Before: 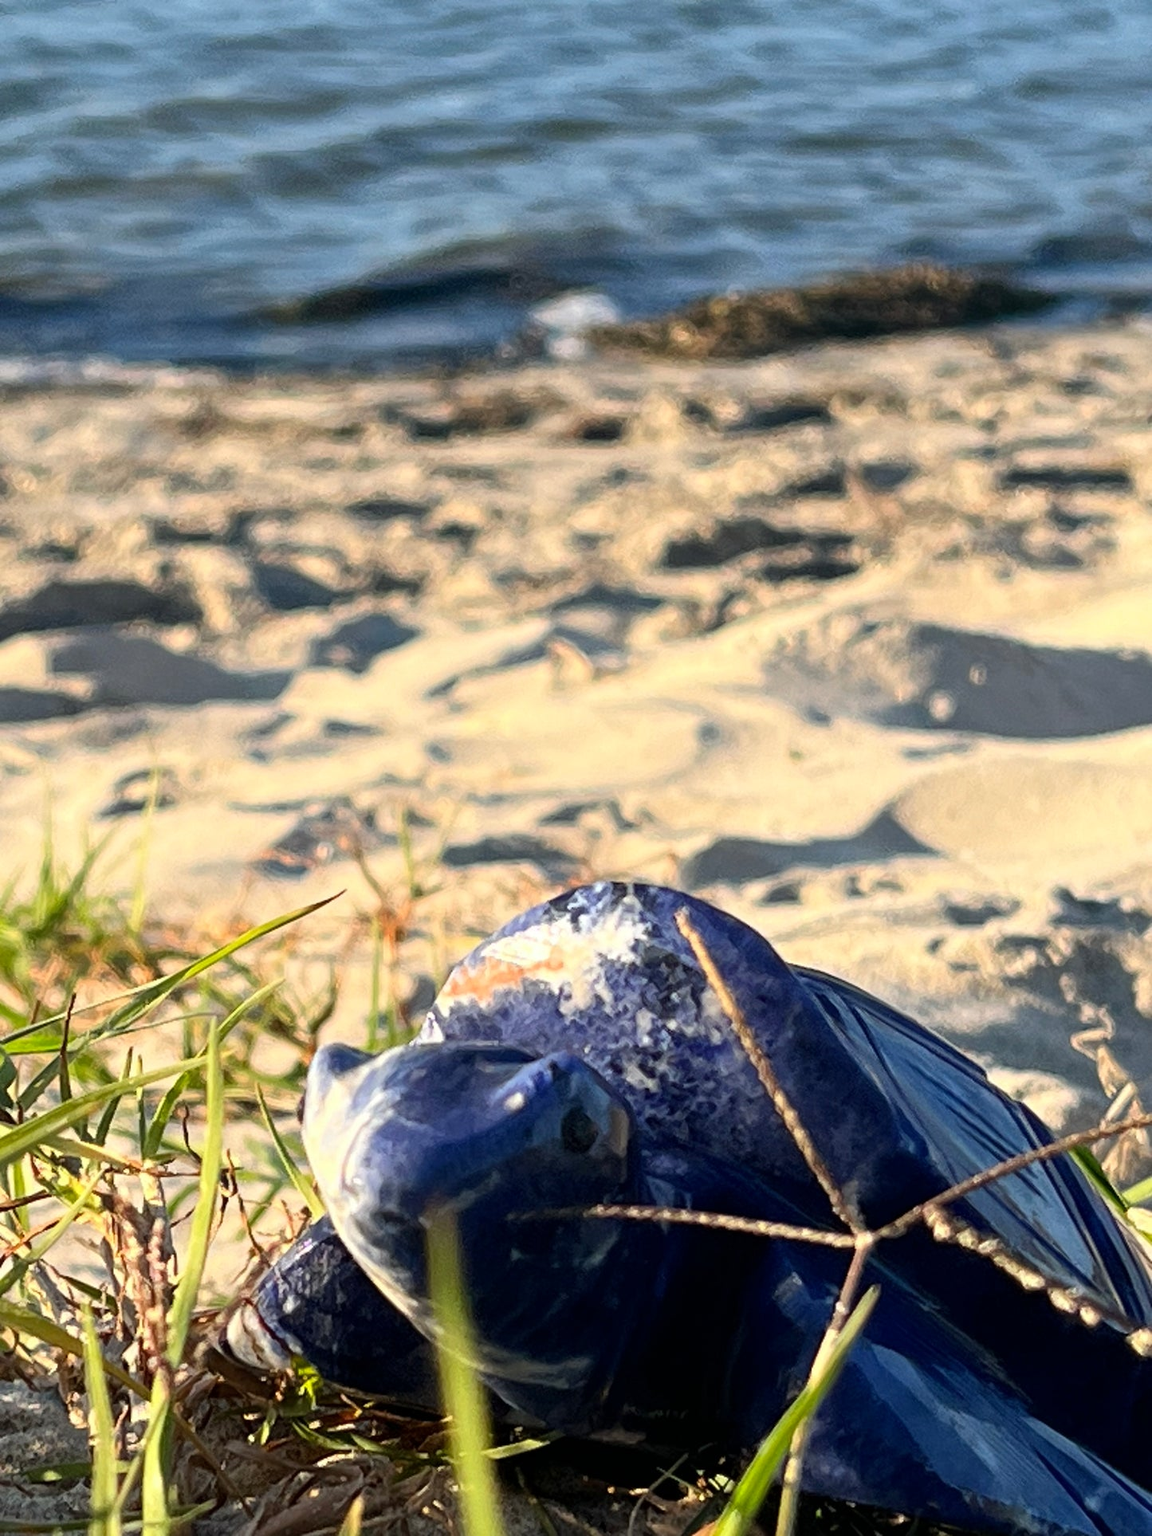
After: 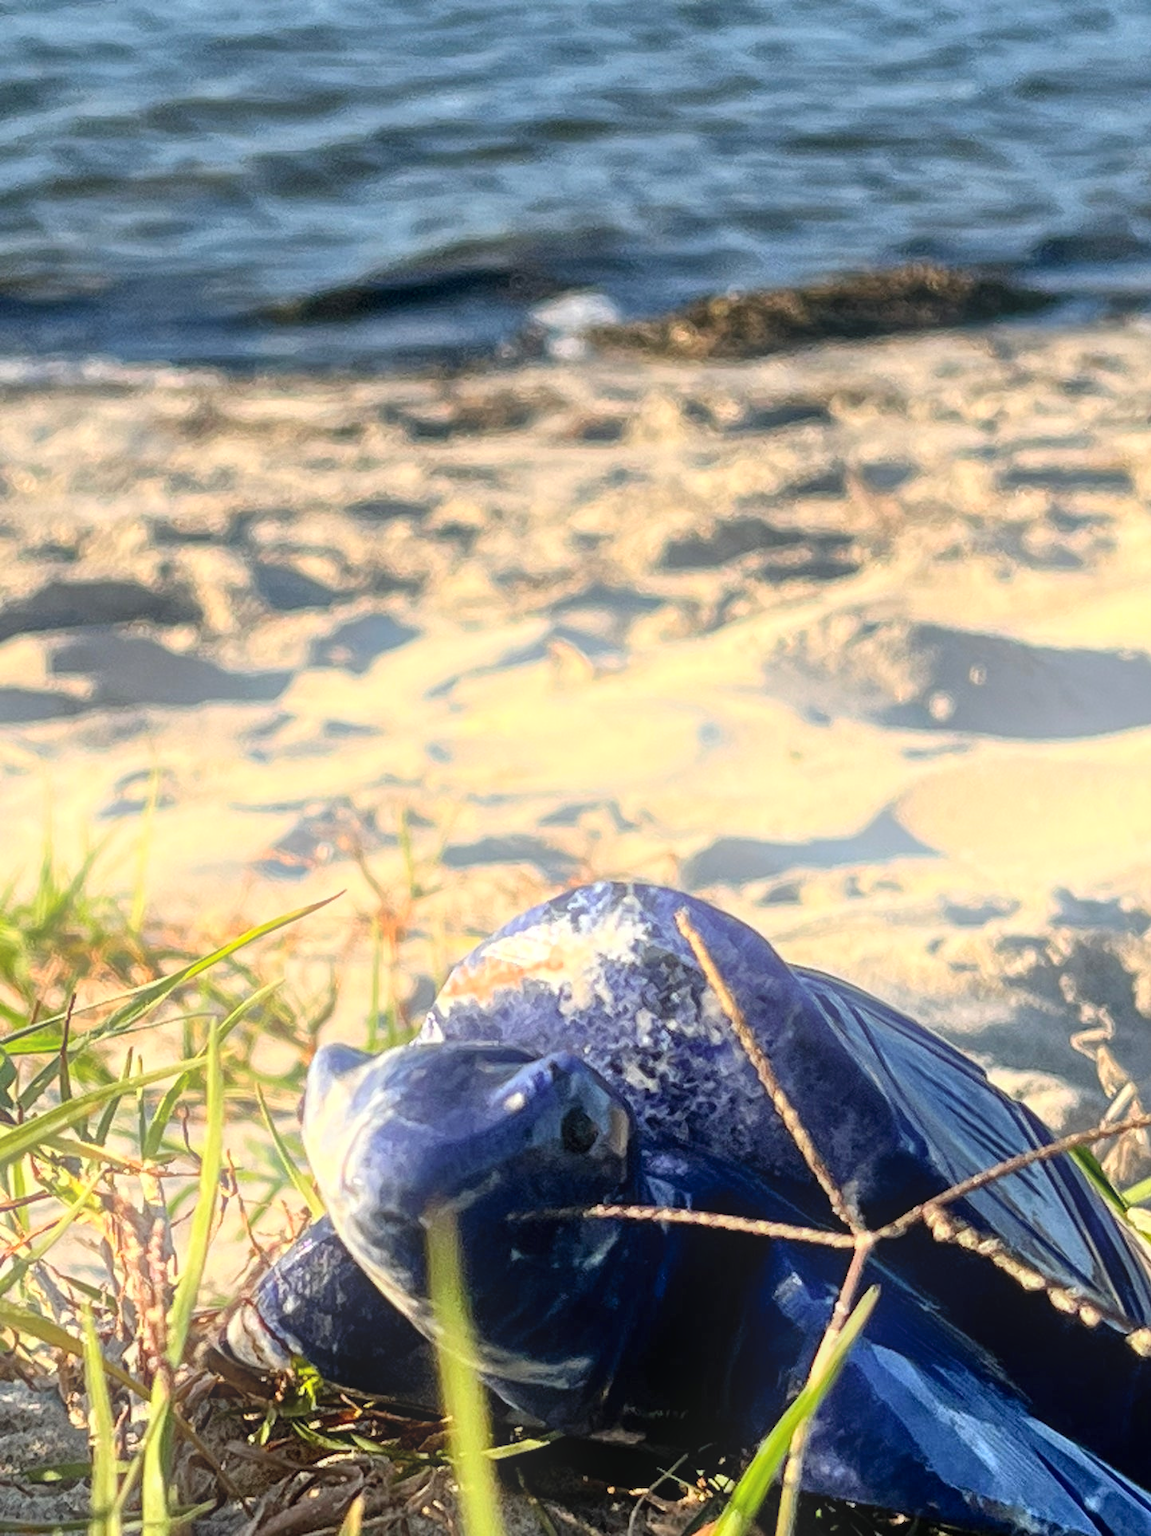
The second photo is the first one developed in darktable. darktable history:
shadows and highlights: soften with gaussian
bloom: on, module defaults
local contrast: on, module defaults
